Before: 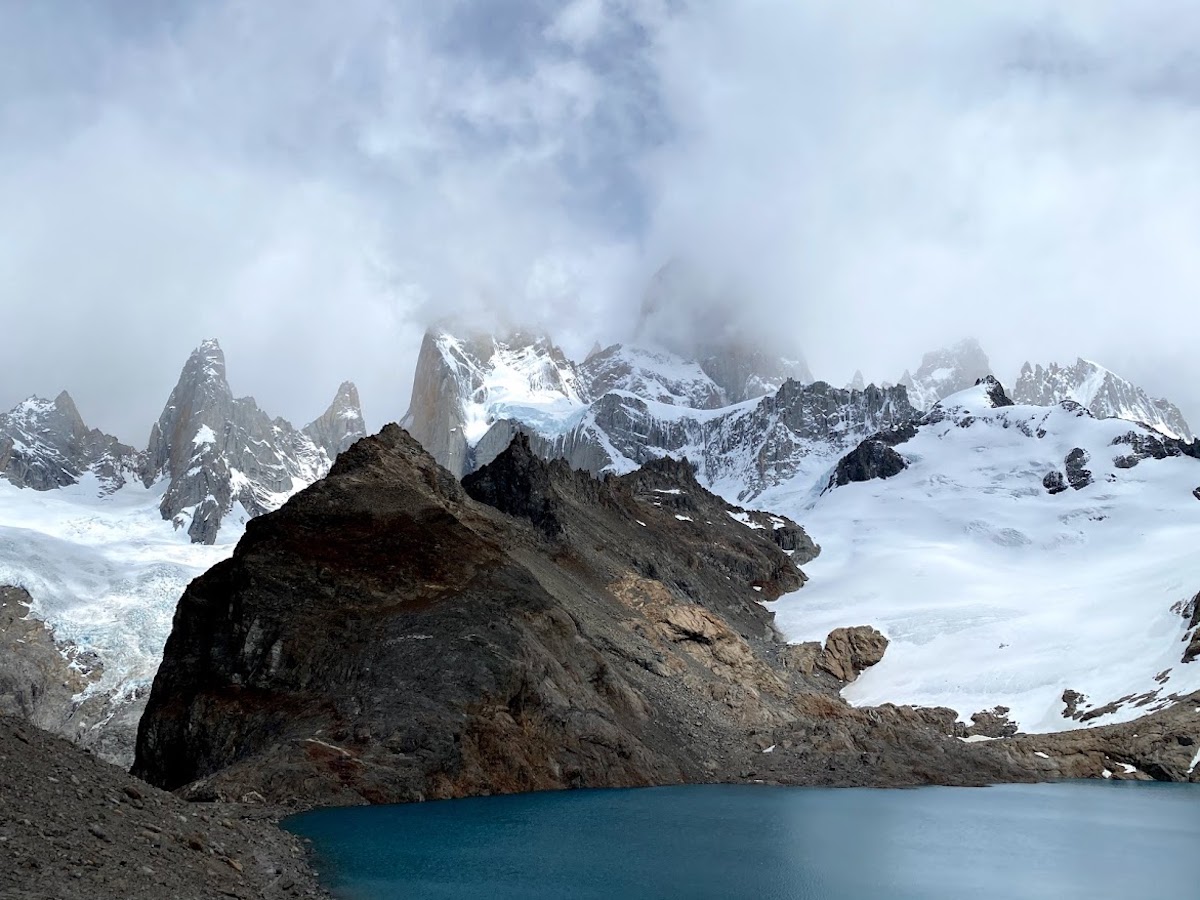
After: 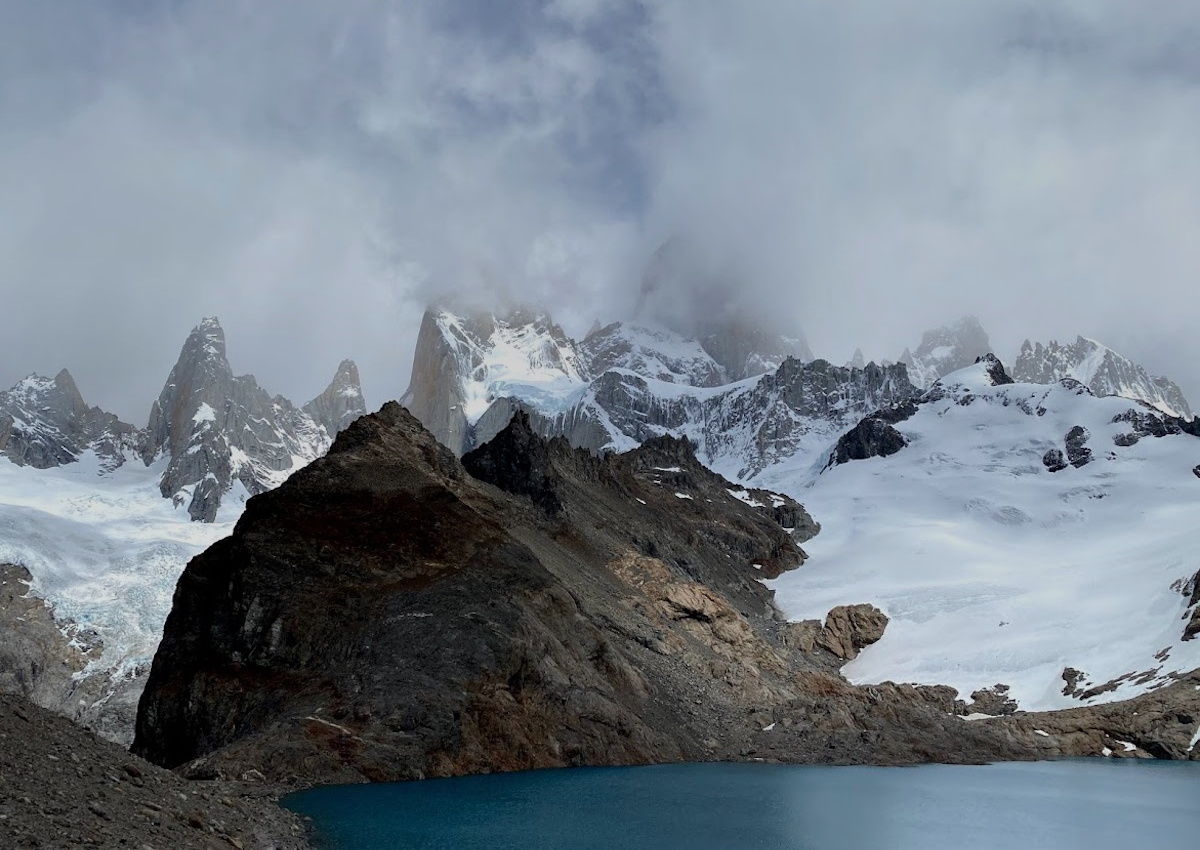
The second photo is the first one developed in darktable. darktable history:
shadows and highlights: shadows -20, white point adjustment -2, highlights -35
rotate and perspective: automatic cropping off
crop and rotate: top 2.479%, bottom 3.018%
graduated density: rotation 5.63°, offset 76.9
contrast brightness saturation: saturation -0.05
